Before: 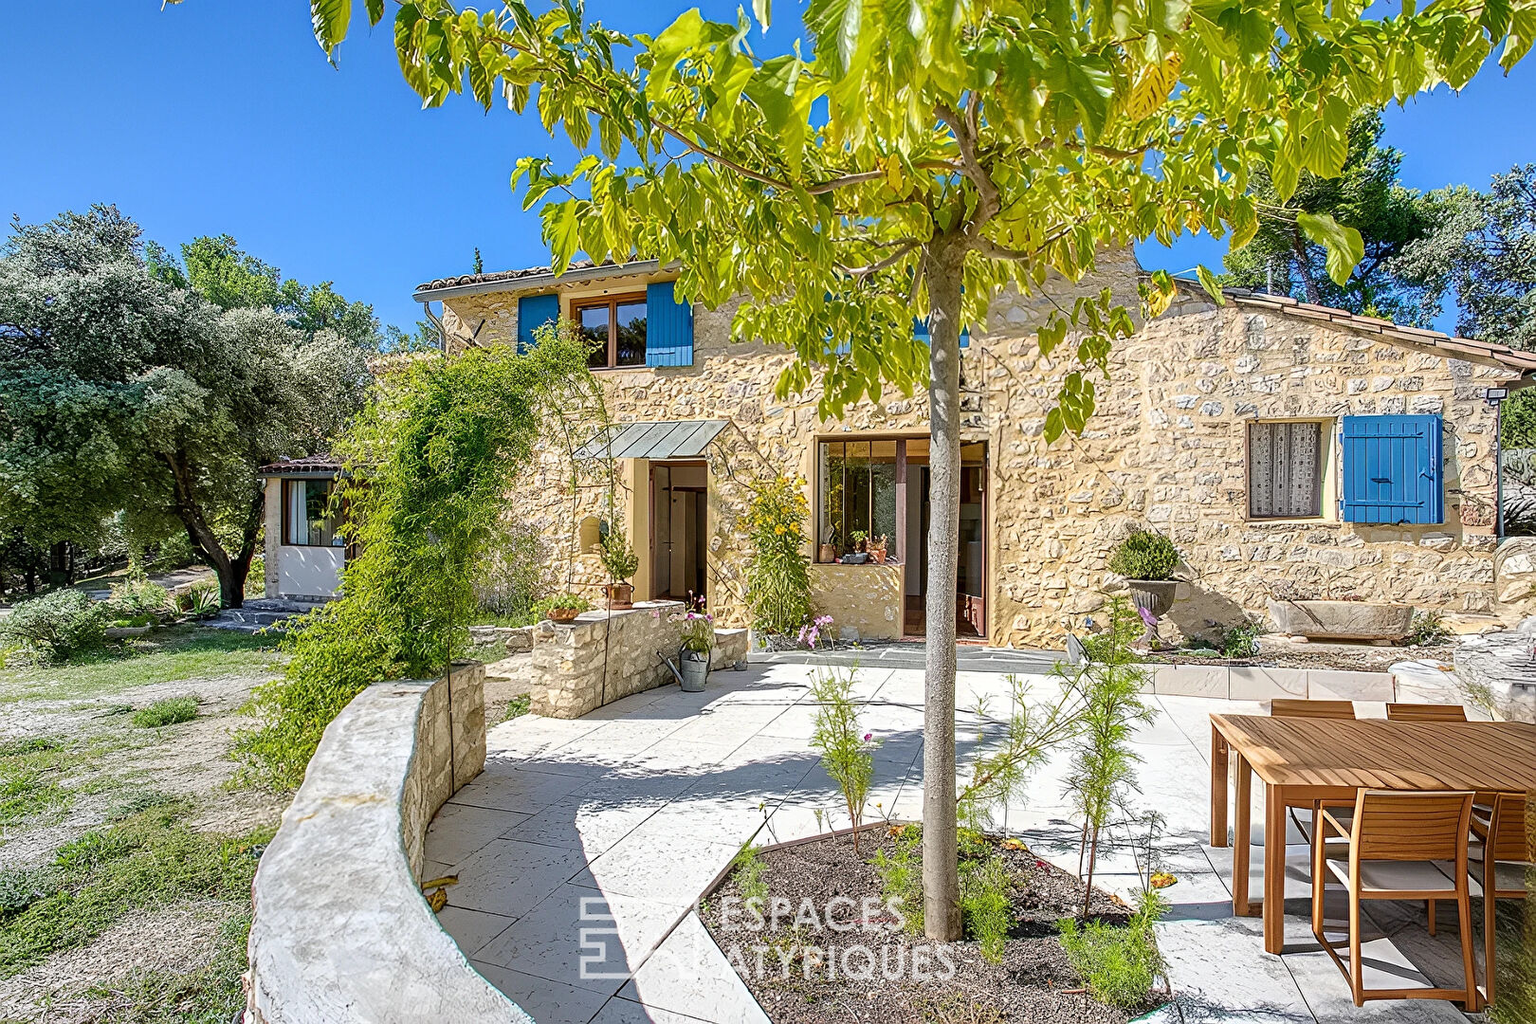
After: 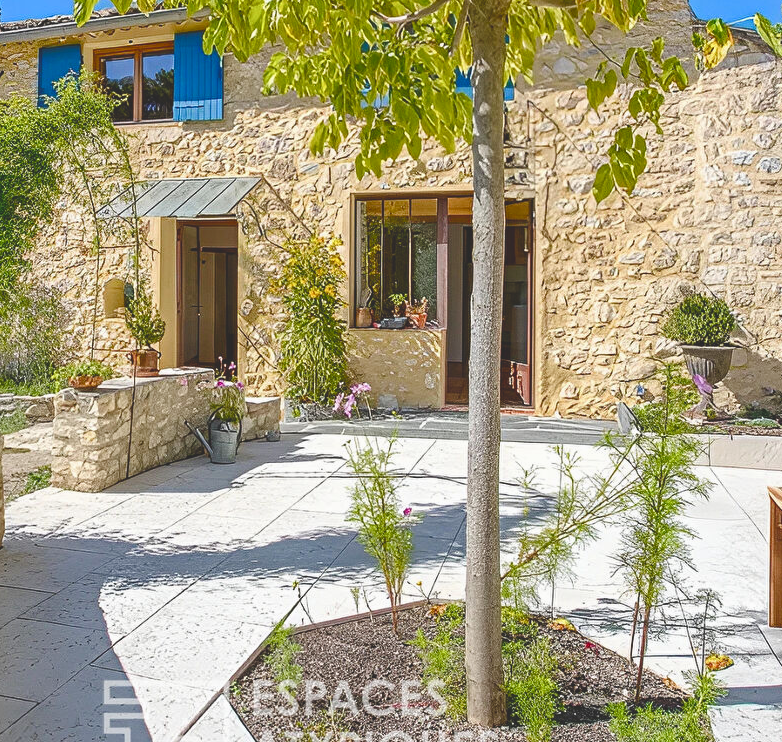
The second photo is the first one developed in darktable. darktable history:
crop: left 31.379%, top 24.658%, right 20.326%, bottom 6.628%
color balance rgb: perceptual saturation grading › global saturation 20%, perceptual saturation grading › highlights -25%, perceptual saturation grading › shadows 50%
exposure: black level correction -0.023, exposure -0.039 EV, compensate highlight preservation false
